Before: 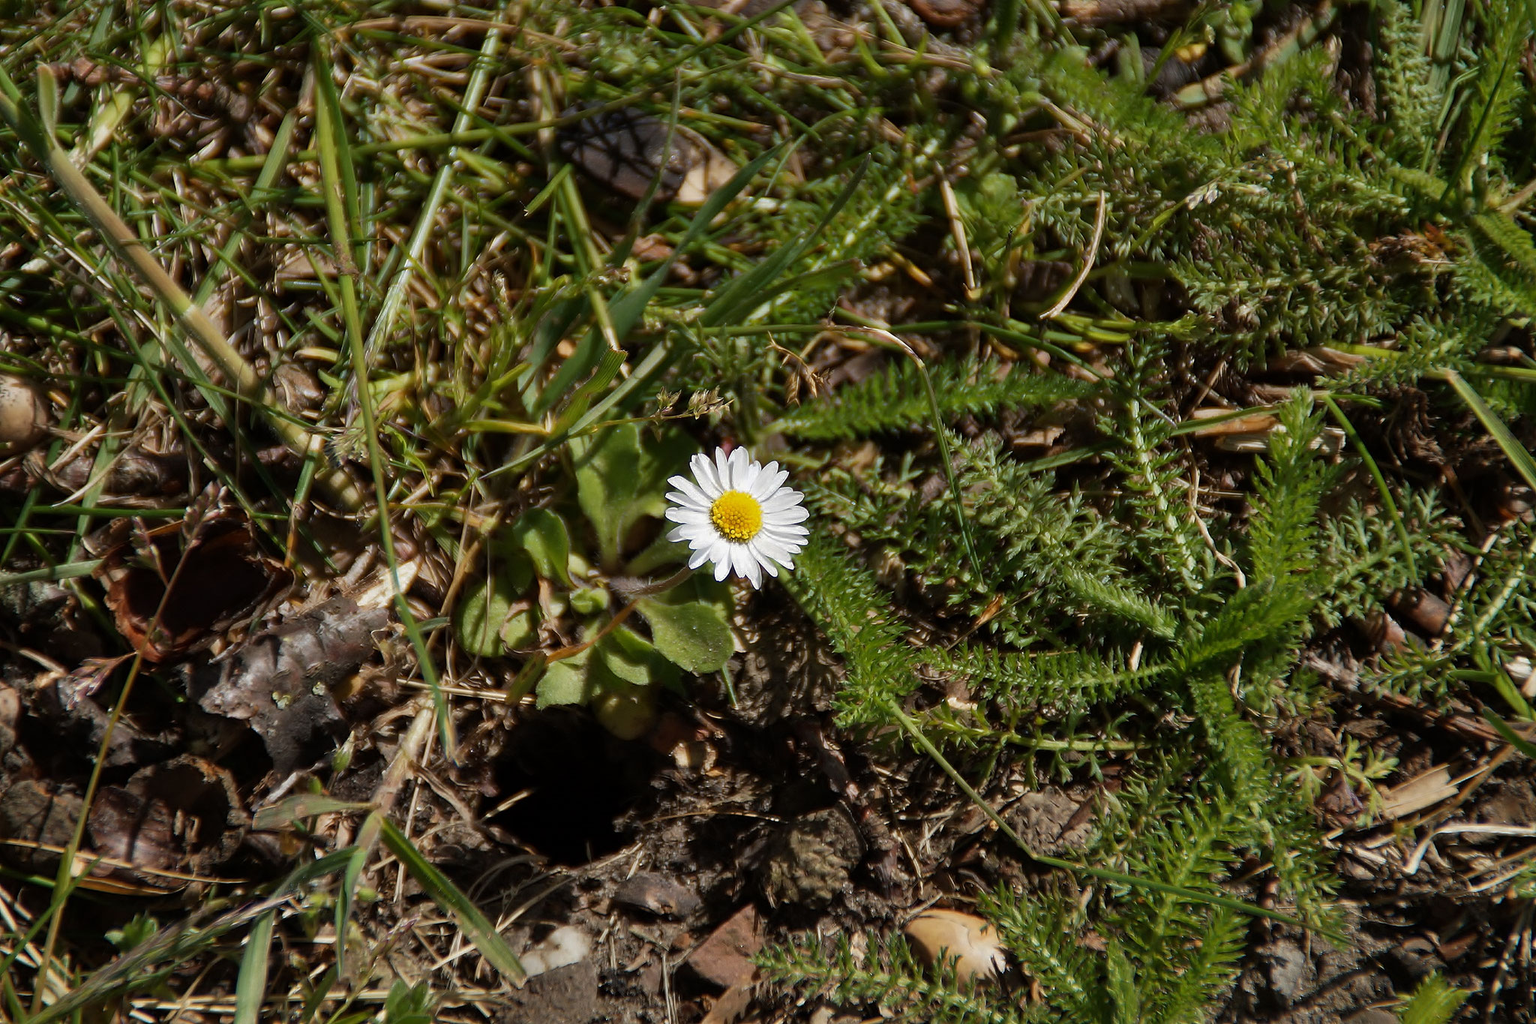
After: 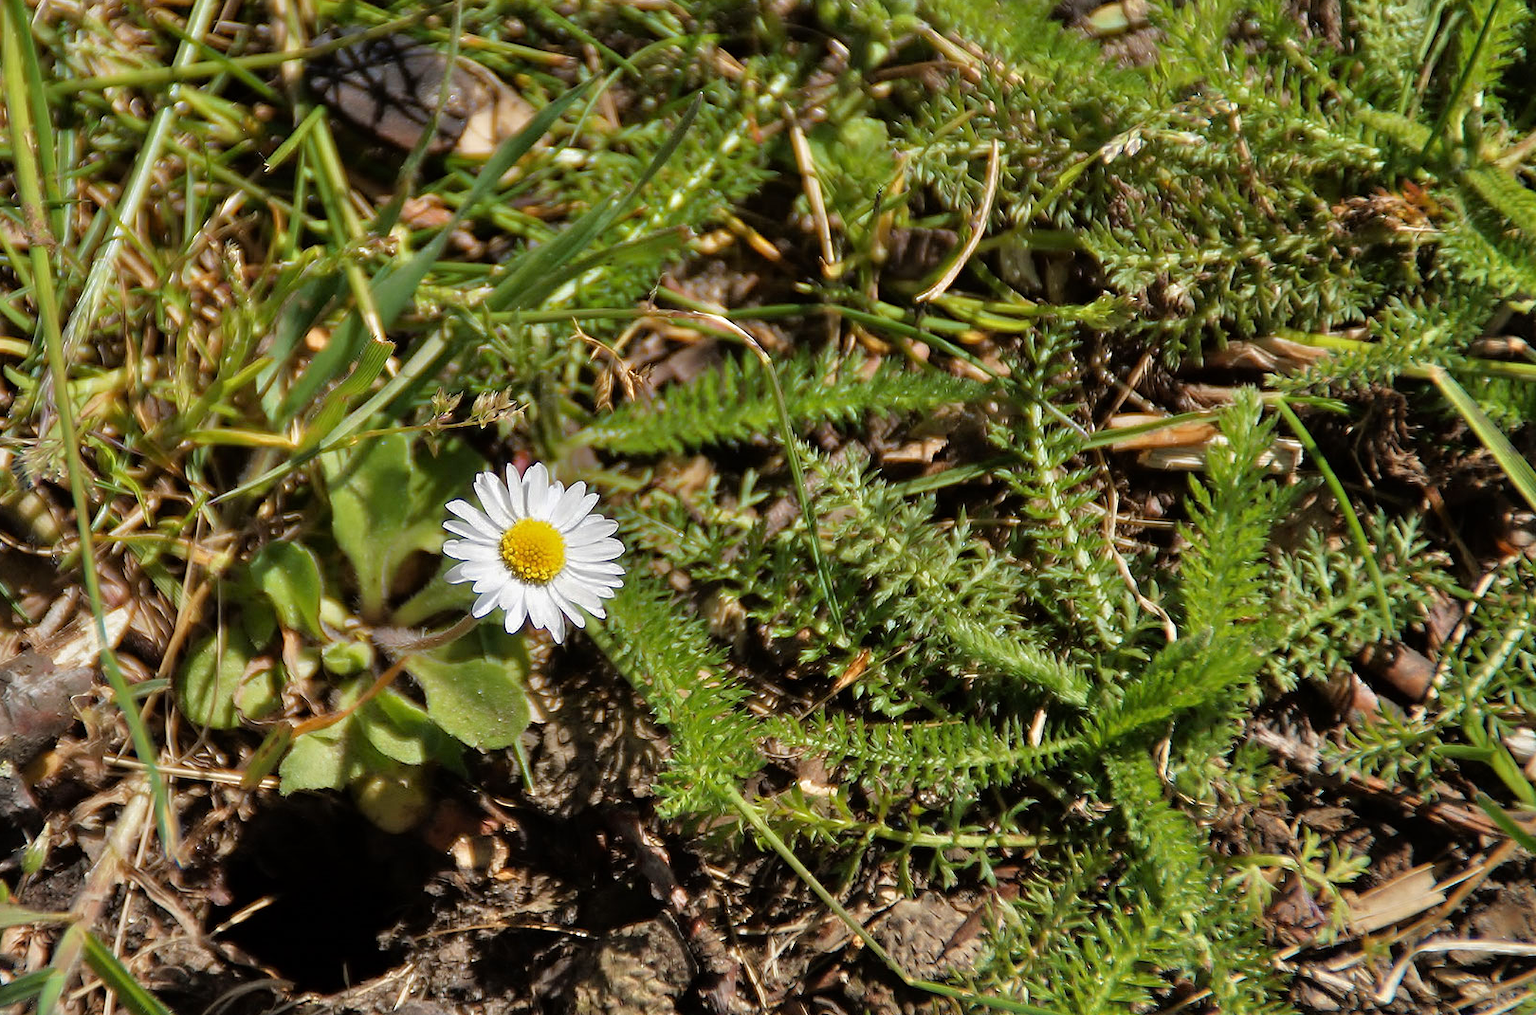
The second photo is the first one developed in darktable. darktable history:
tone equalizer: -7 EV 0.145 EV, -6 EV 0.625 EV, -5 EV 1.13 EV, -4 EV 1.29 EV, -3 EV 1.16 EV, -2 EV 0.6 EV, -1 EV 0.152 EV
crop and rotate: left 20.511%, top 7.882%, right 0.382%, bottom 13.616%
